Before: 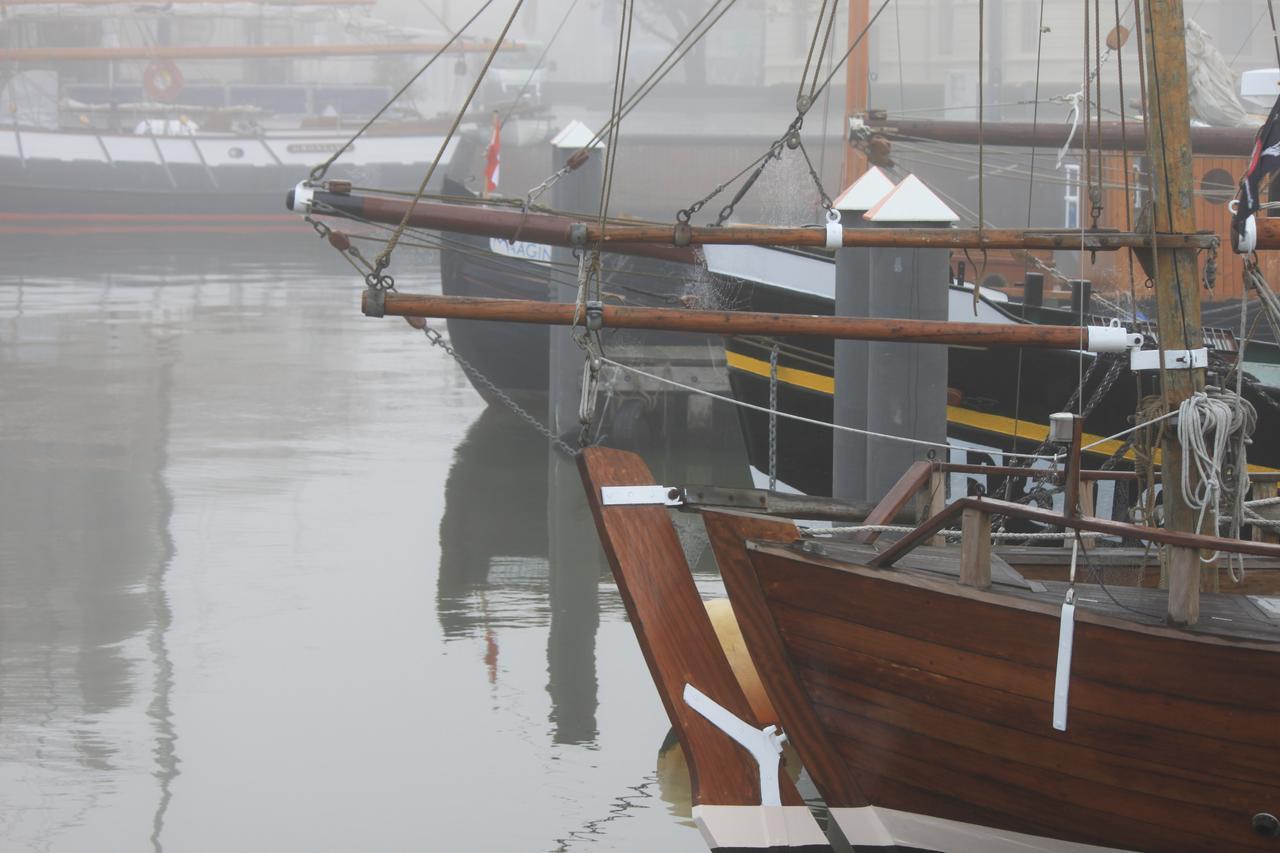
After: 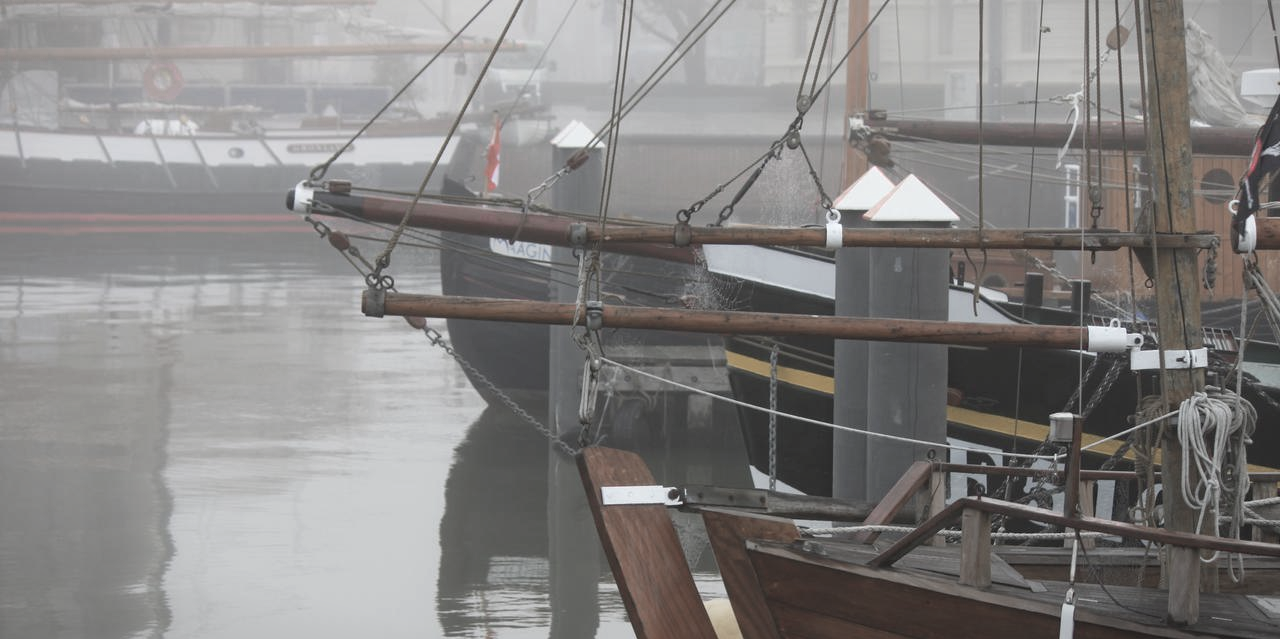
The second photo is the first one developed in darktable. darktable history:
color zones: curves: ch0 [(0, 0.6) (0.129, 0.508) (0.193, 0.483) (0.429, 0.5) (0.571, 0.5) (0.714, 0.5) (0.857, 0.5) (1, 0.6)]; ch1 [(0, 0.481) (0.112, 0.245) (0.213, 0.223) (0.429, 0.233) (0.571, 0.231) (0.683, 0.242) (0.857, 0.296) (1, 0.481)]
haze removal: compatibility mode true, adaptive false
crop: bottom 24.988%
vignetting: fall-off start 100.79%, fall-off radius 65.35%, brightness -0.441, saturation -0.686, automatic ratio true
